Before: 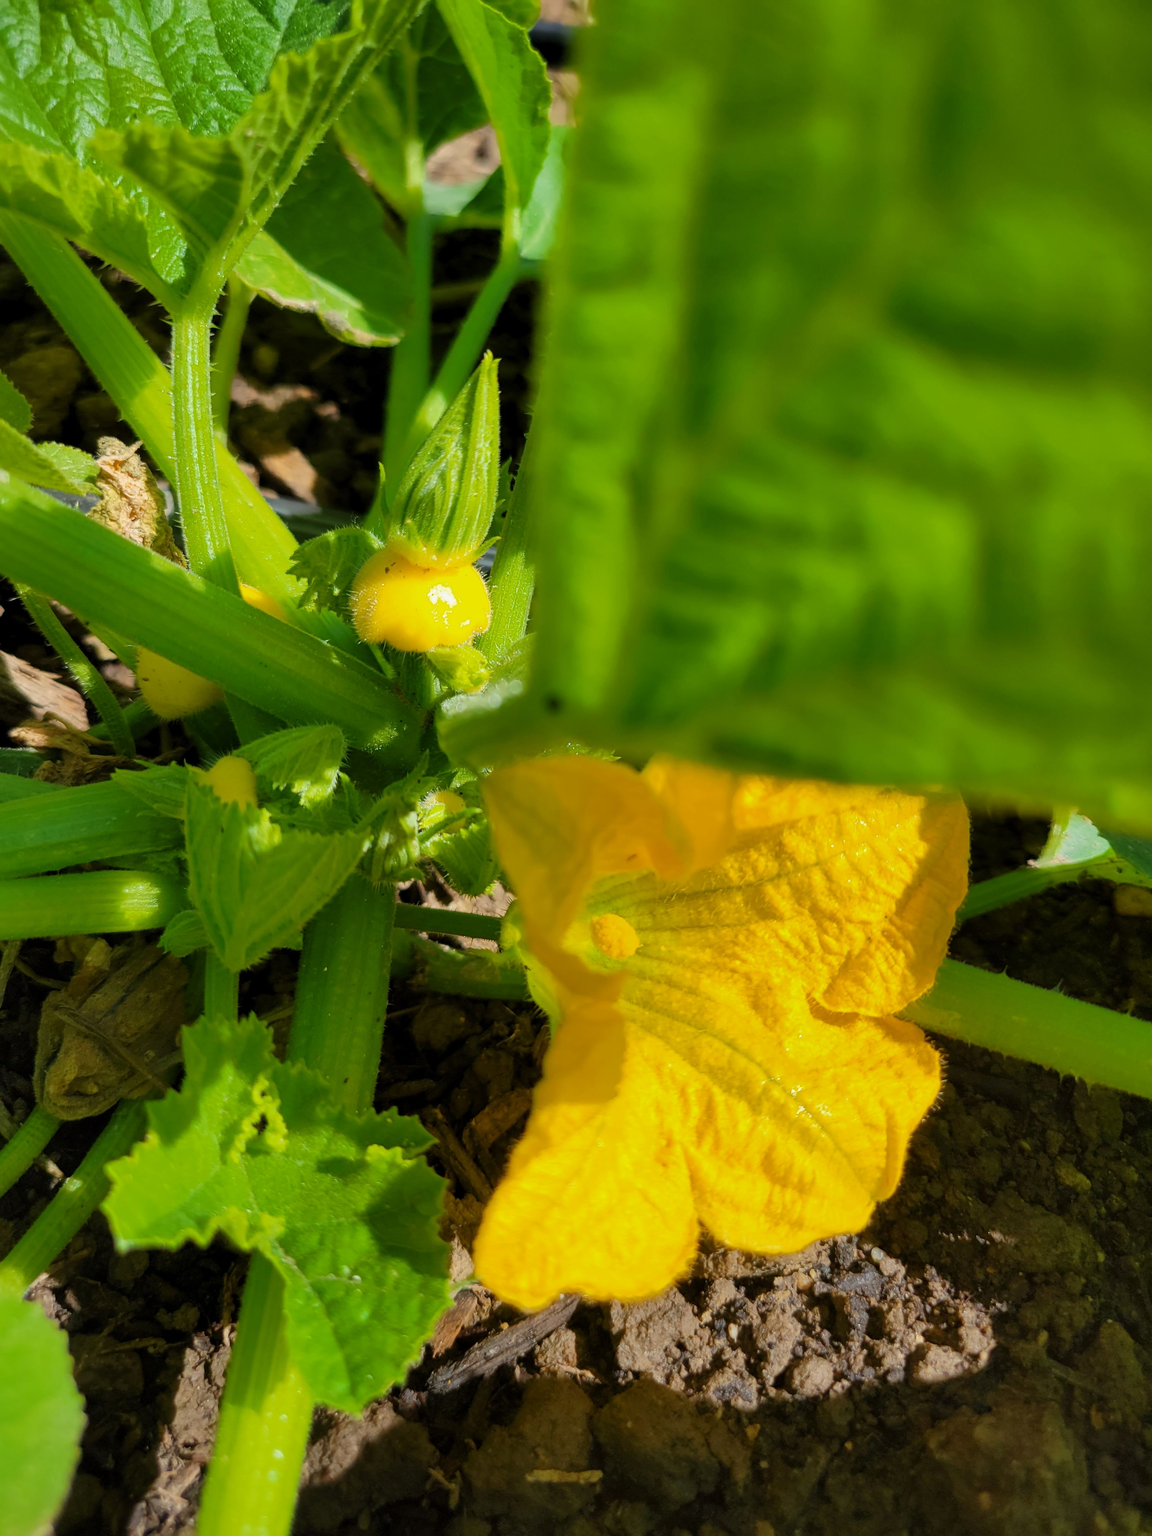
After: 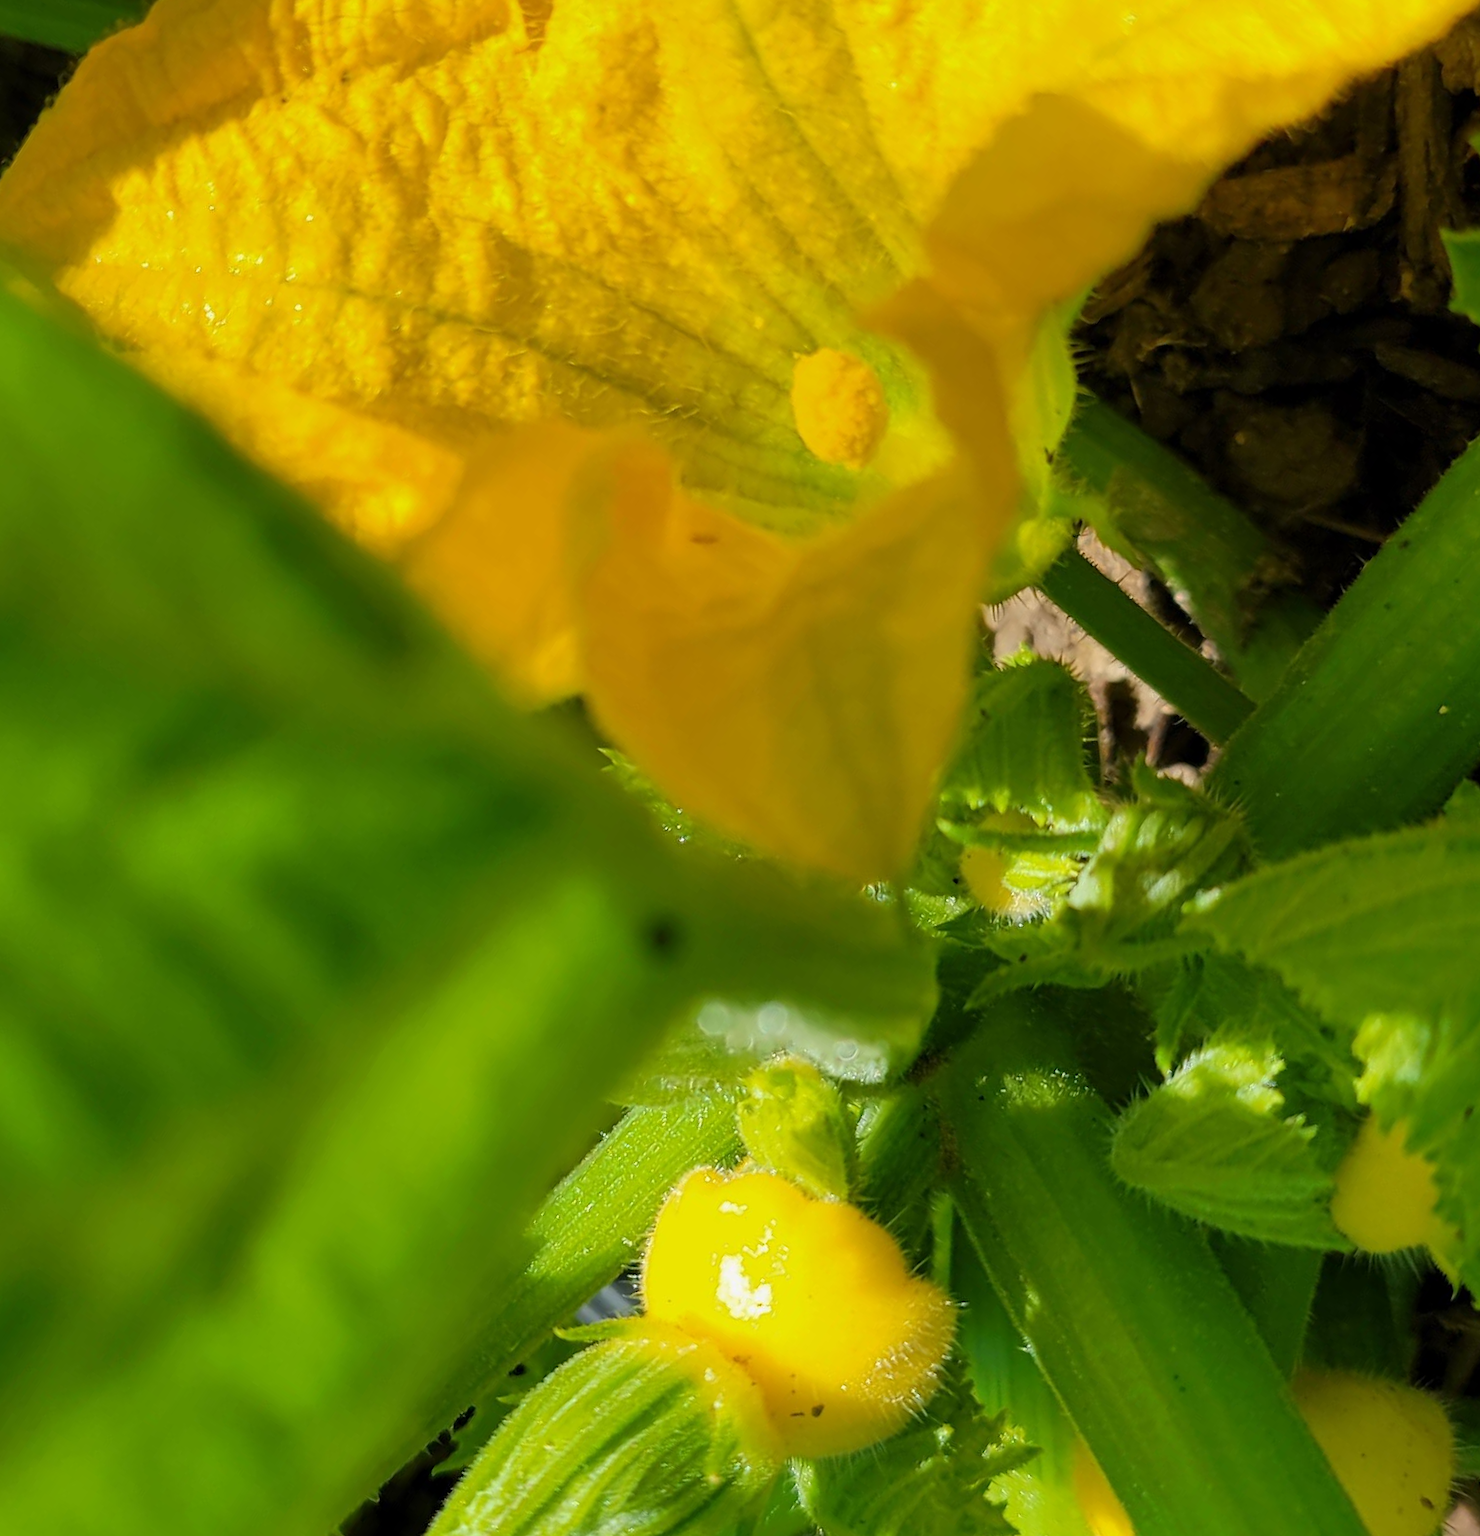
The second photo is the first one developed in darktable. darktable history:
crop and rotate: angle 146.98°, left 9.186%, top 15.685%, right 4.391%, bottom 17.078%
